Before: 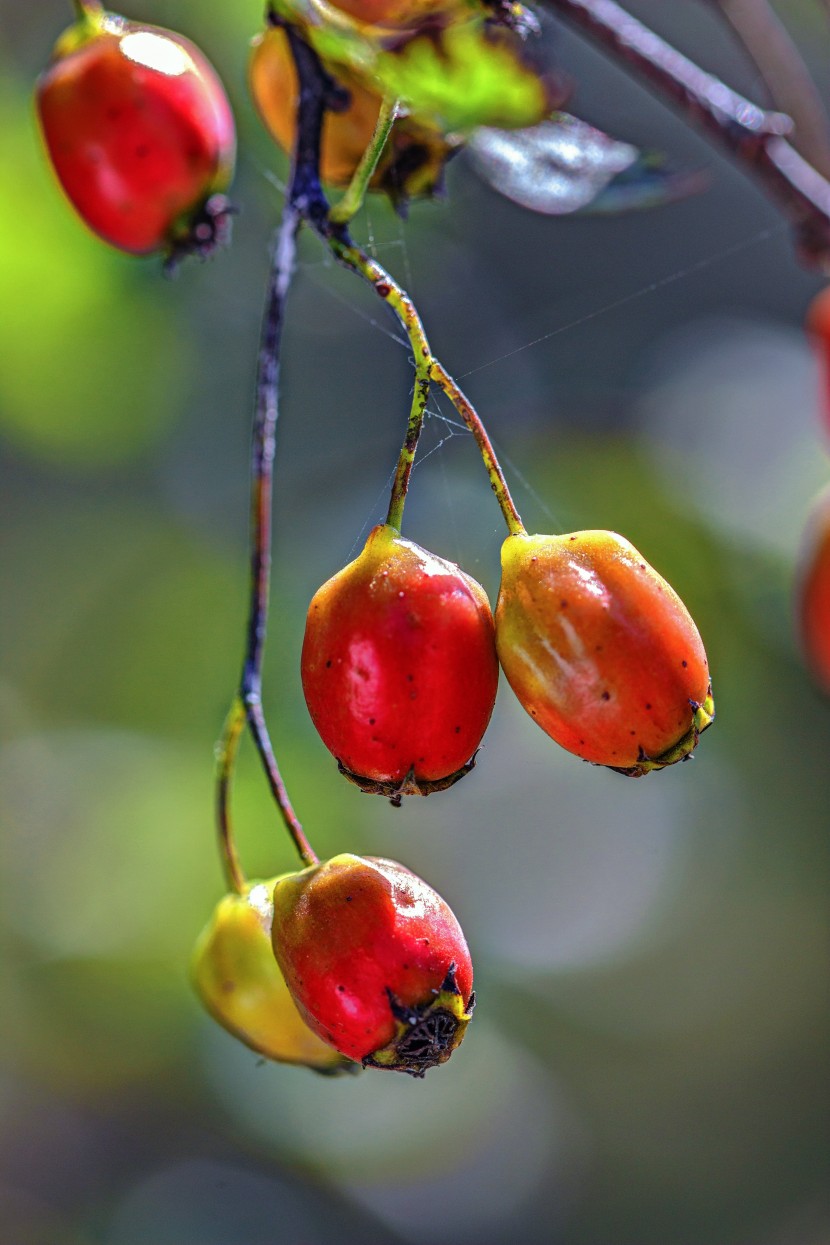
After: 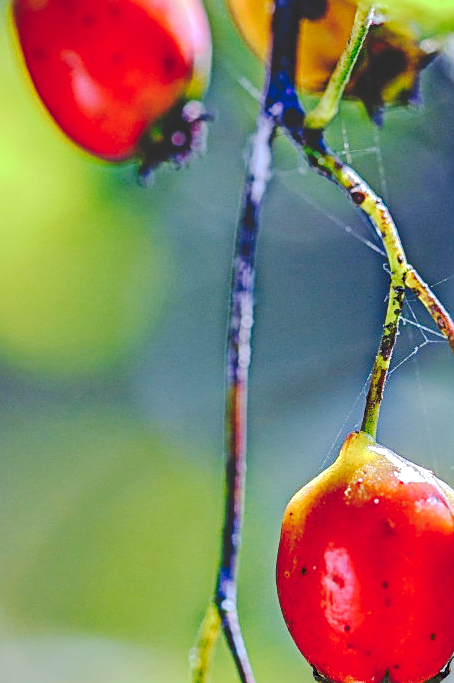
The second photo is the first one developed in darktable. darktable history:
tone curve: curves: ch0 [(0, 0) (0.003, 0.169) (0.011, 0.169) (0.025, 0.169) (0.044, 0.173) (0.069, 0.178) (0.1, 0.183) (0.136, 0.185) (0.177, 0.197) (0.224, 0.227) (0.277, 0.292) (0.335, 0.391) (0.399, 0.491) (0.468, 0.592) (0.543, 0.672) (0.623, 0.734) (0.709, 0.785) (0.801, 0.844) (0.898, 0.893) (1, 1)], preserve colors none
crop and rotate: left 3.047%, top 7.509%, right 42.236%, bottom 37.598%
exposure: black level correction 0.001, exposure 0.5 EV, compensate exposure bias true, compensate highlight preservation false
sharpen: on, module defaults
white balance: red 0.925, blue 1.046
